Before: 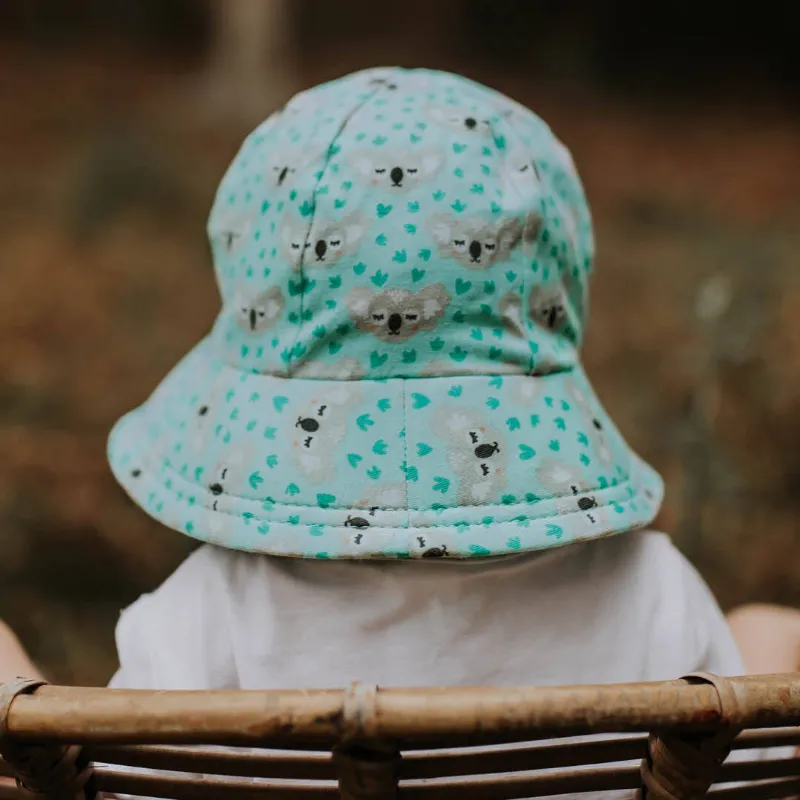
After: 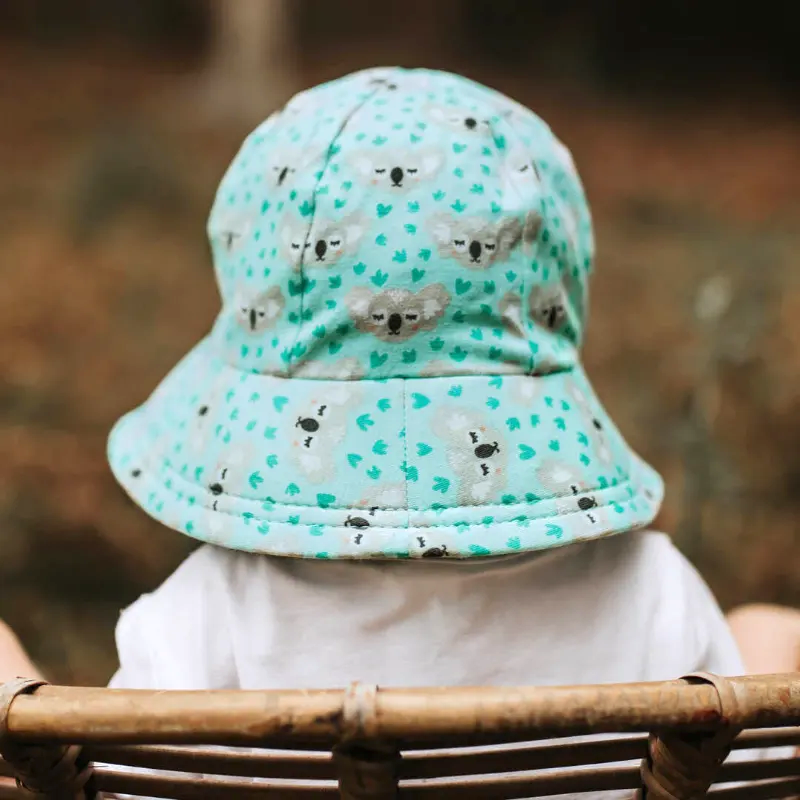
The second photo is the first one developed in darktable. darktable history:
exposure: black level correction 0, exposure 0.7 EV, compensate exposure bias true, compensate highlight preservation false
tone equalizer: on, module defaults
